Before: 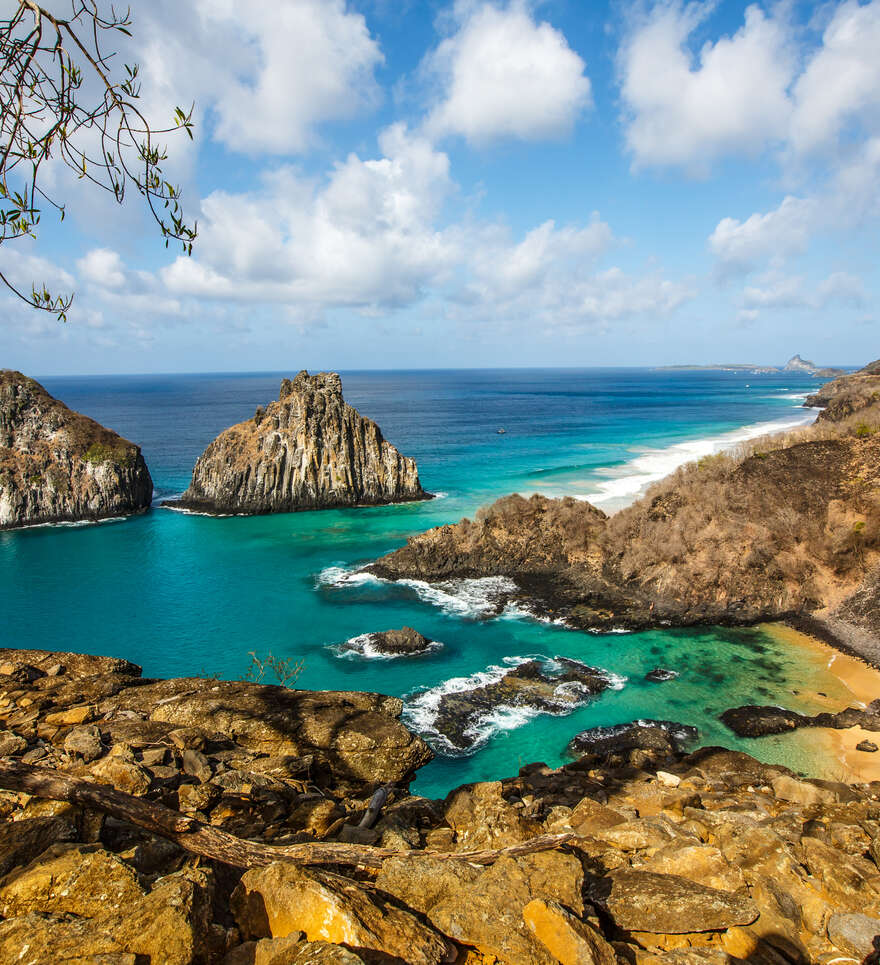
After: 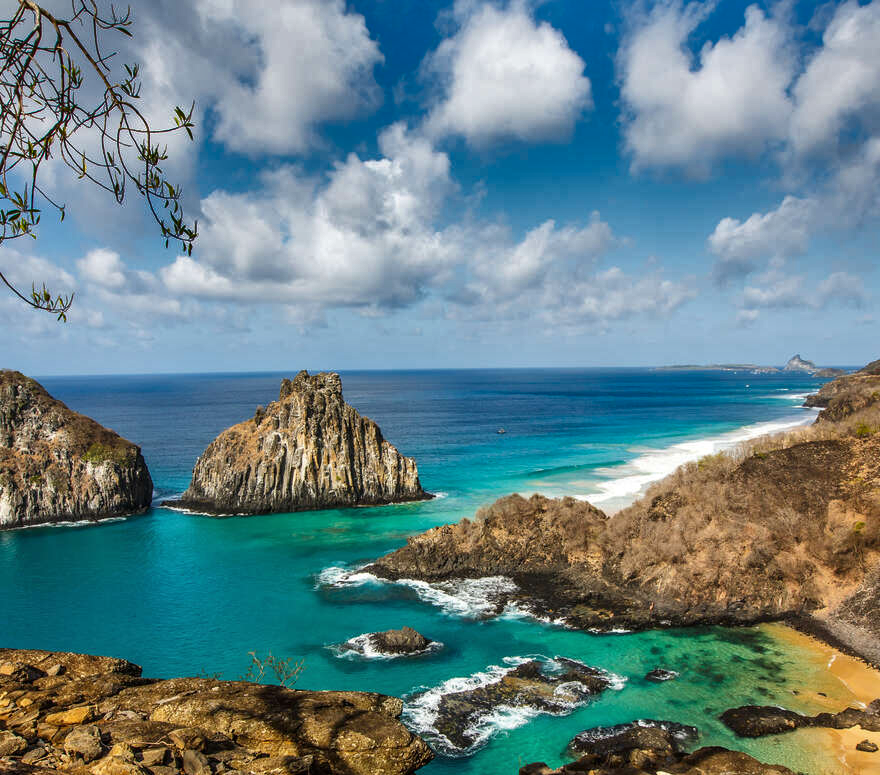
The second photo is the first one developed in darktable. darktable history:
crop: bottom 19.644%
shadows and highlights: shadows 19.13, highlights -83.41, soften with gaussian
